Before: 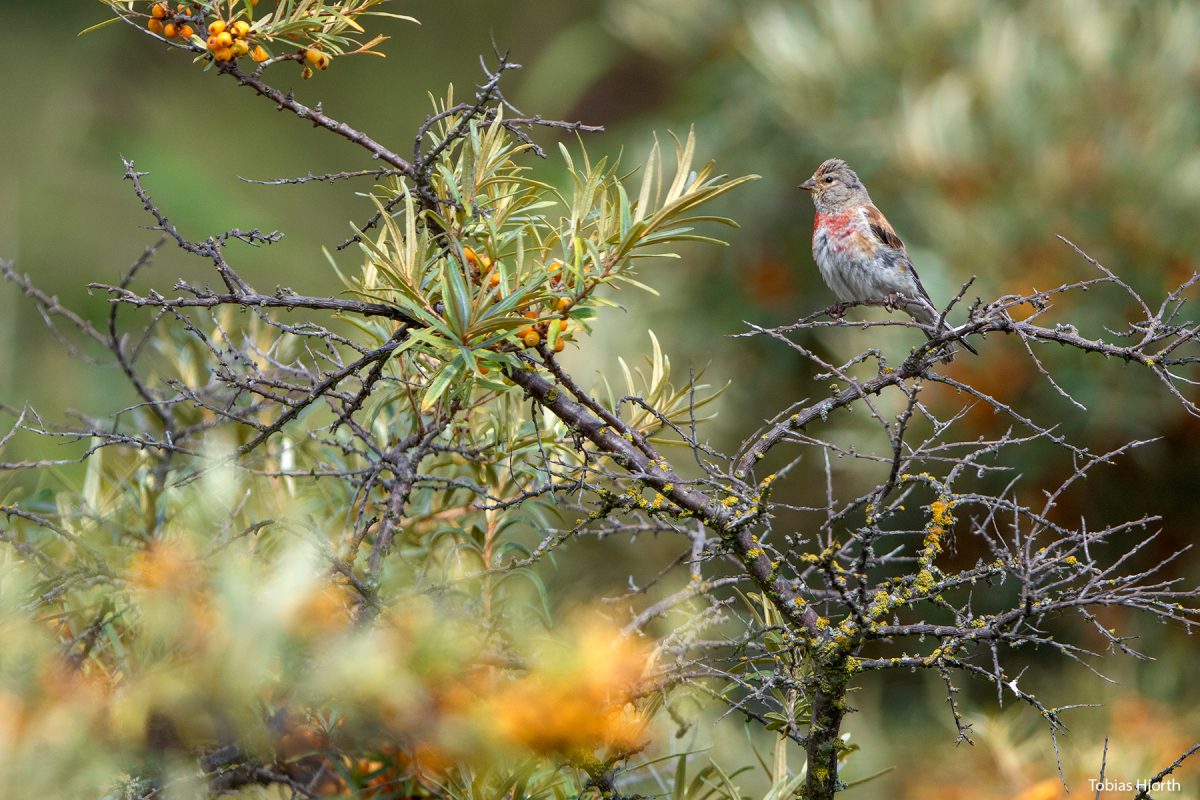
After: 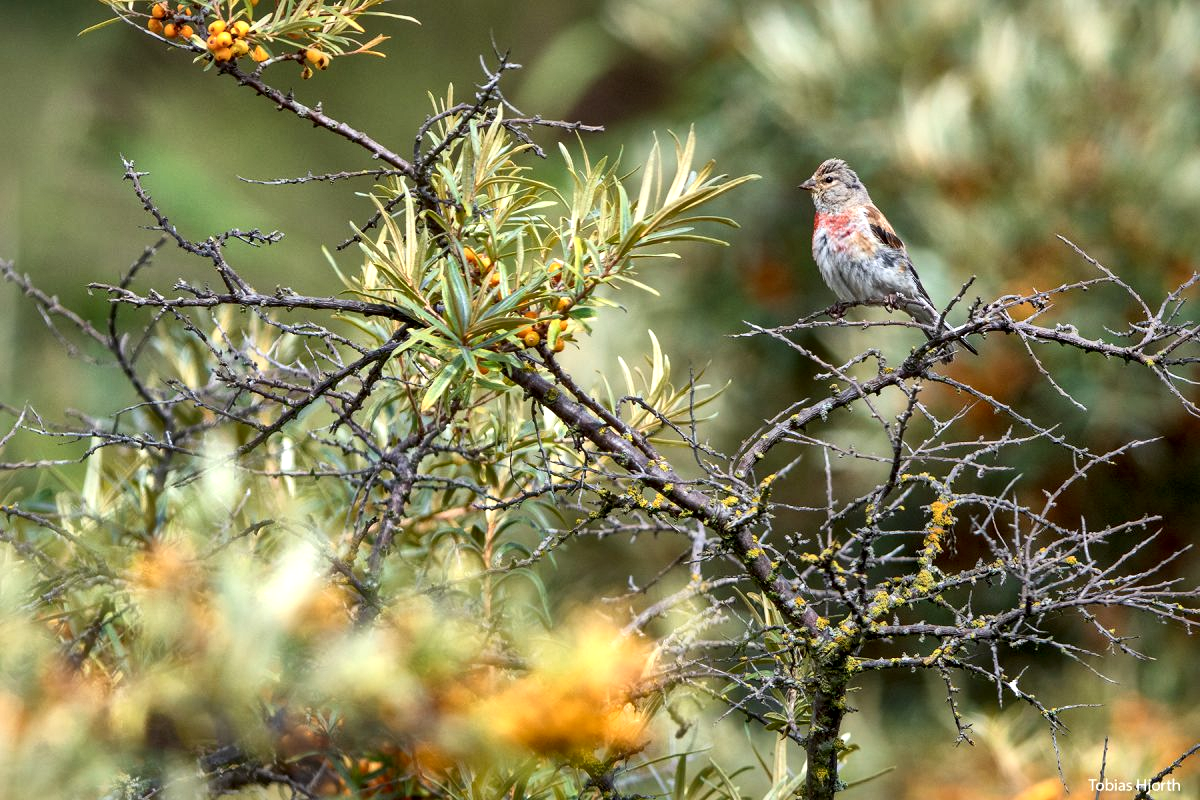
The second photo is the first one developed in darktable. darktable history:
local contrast: mode bilateral grid, contrast 20, coarseness 50, detail 179%, midtone range 0.2
exposure: exposure 0.2 EV, compensate highlight preservation false
